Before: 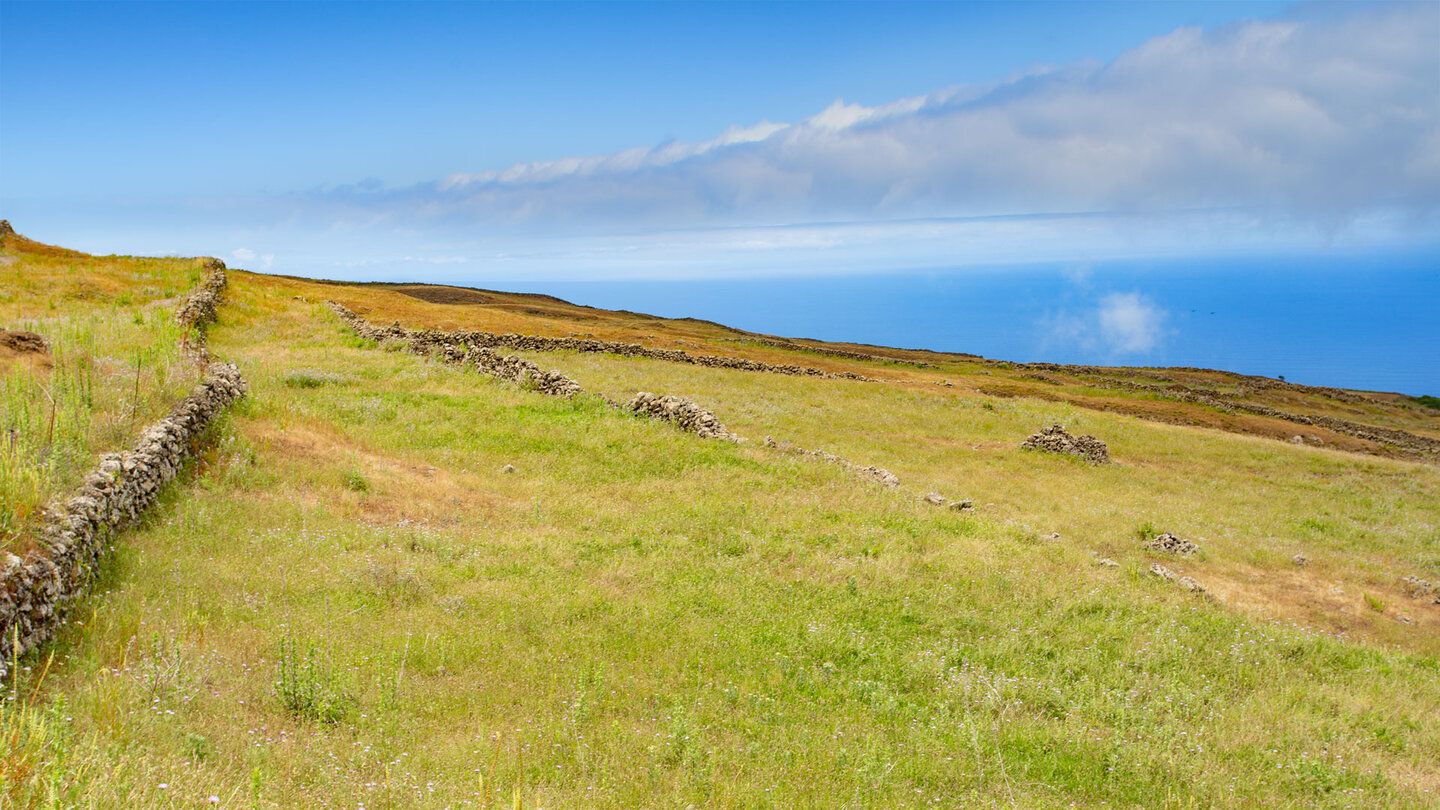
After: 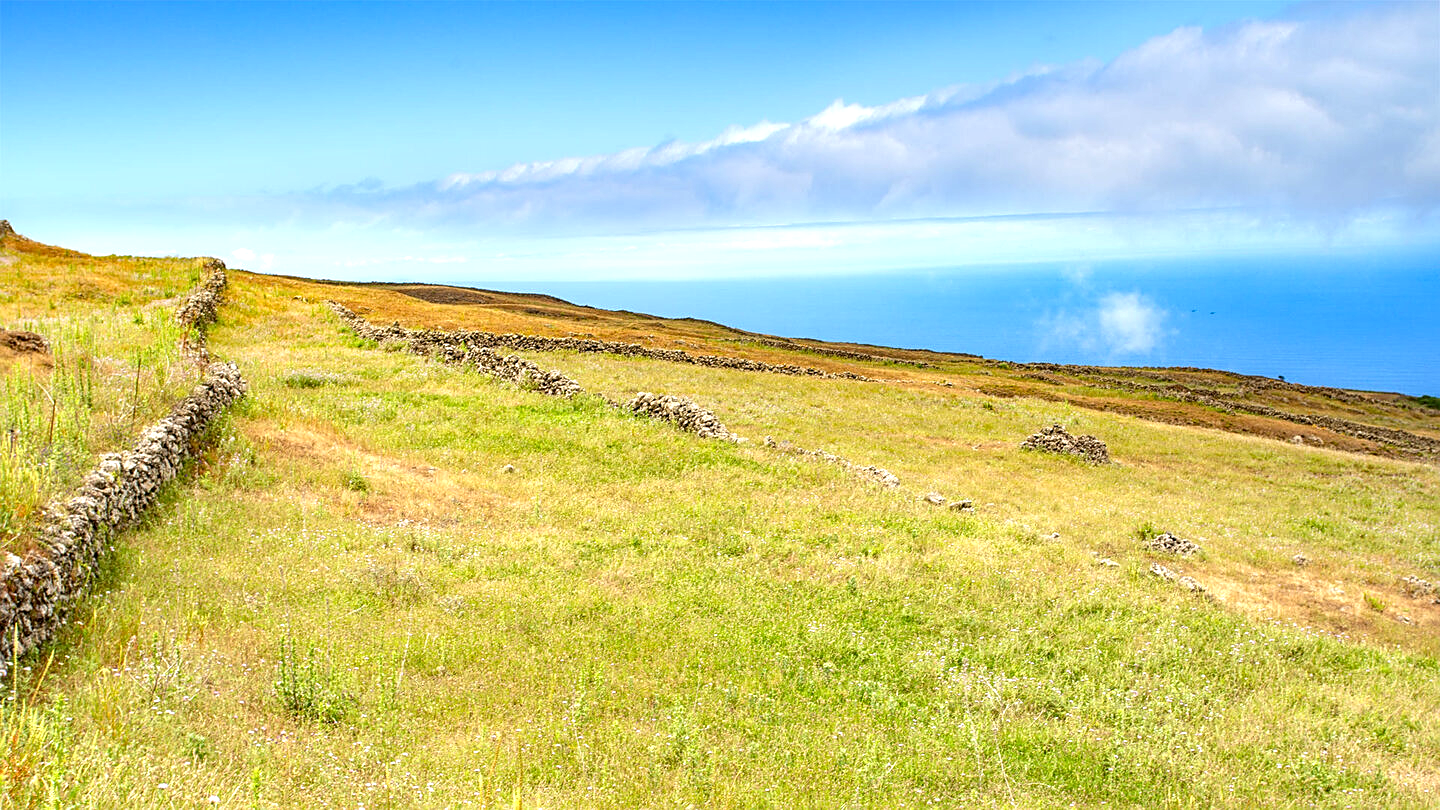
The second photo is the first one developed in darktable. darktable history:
local contrast: on, module defaults
sharpen: on, module defaults
exposure: exposure 0.609 EV, compensate highlight preservation false
